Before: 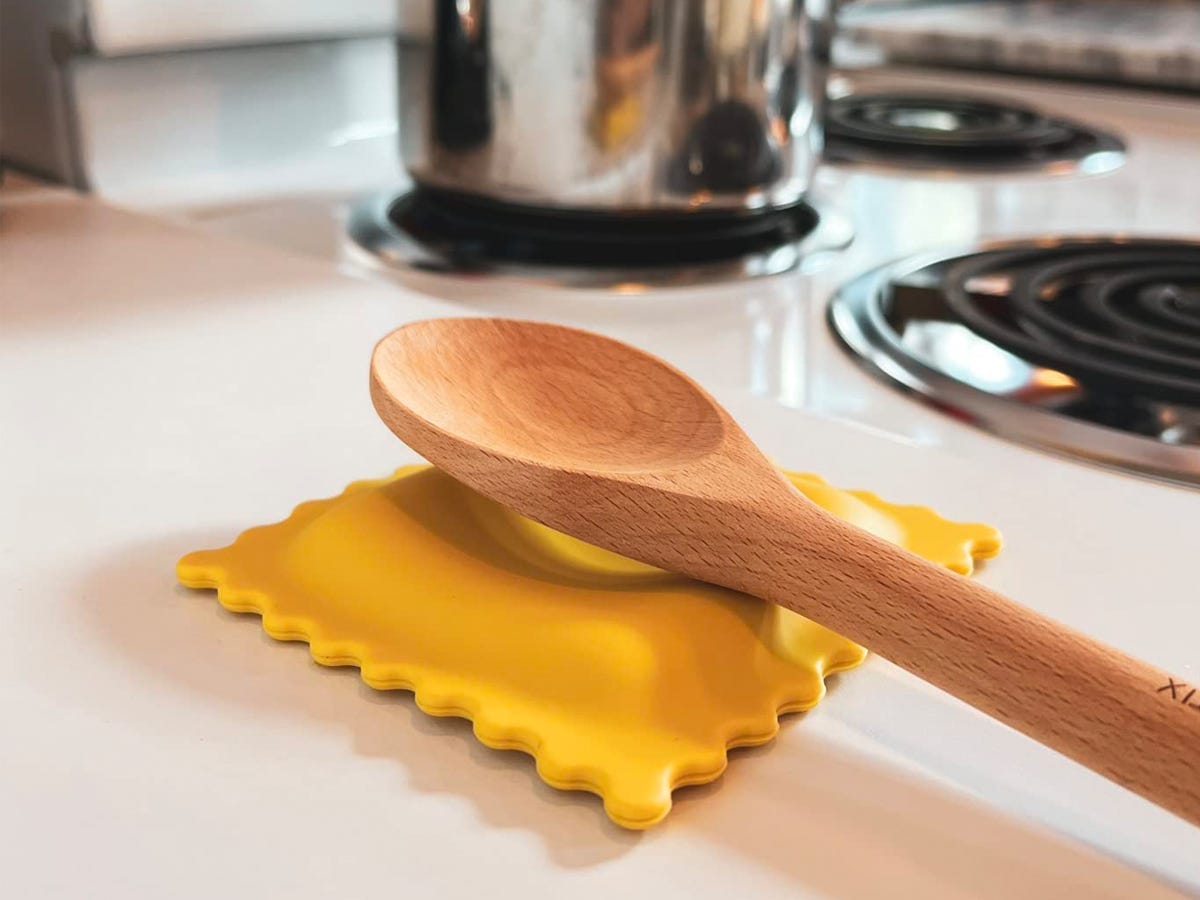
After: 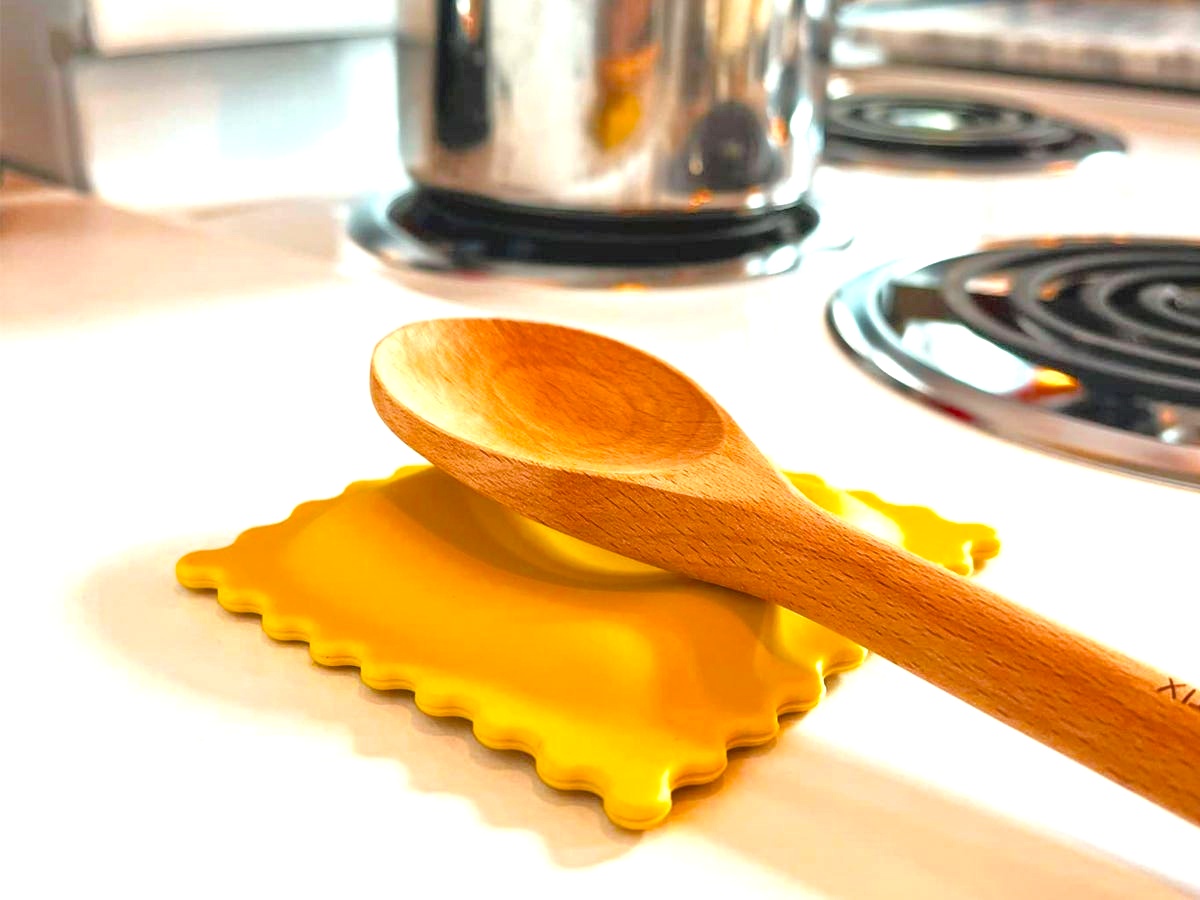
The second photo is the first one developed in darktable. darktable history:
exposure: black level correction 0.001, exposure 0.498 EV, compensate exposure bias true, compensate highlight preservation false
color balance rgb: perceptual saturation grading › global saturation 25.027%, perceptual brilliance grading › mid-tones 10.62%, perceptual brilliance grading › shadows 14.603%, global vibrance 10.007%, contrast 15.315%, saturation formula JzAzBz (2021)
tone equalizer: -7 EV 0.161 EV, -6 EV 0.594 EV, -5 EV 1.11 EV, -4 EV 1.33 EV, -3 EV 1.13 EV, -2 EV 0.6 EV, -1 EV 0.152 EV, mask exposure compensation -0.507 EV
color correction: highlights a* -2.56, highlights b* 2.39
